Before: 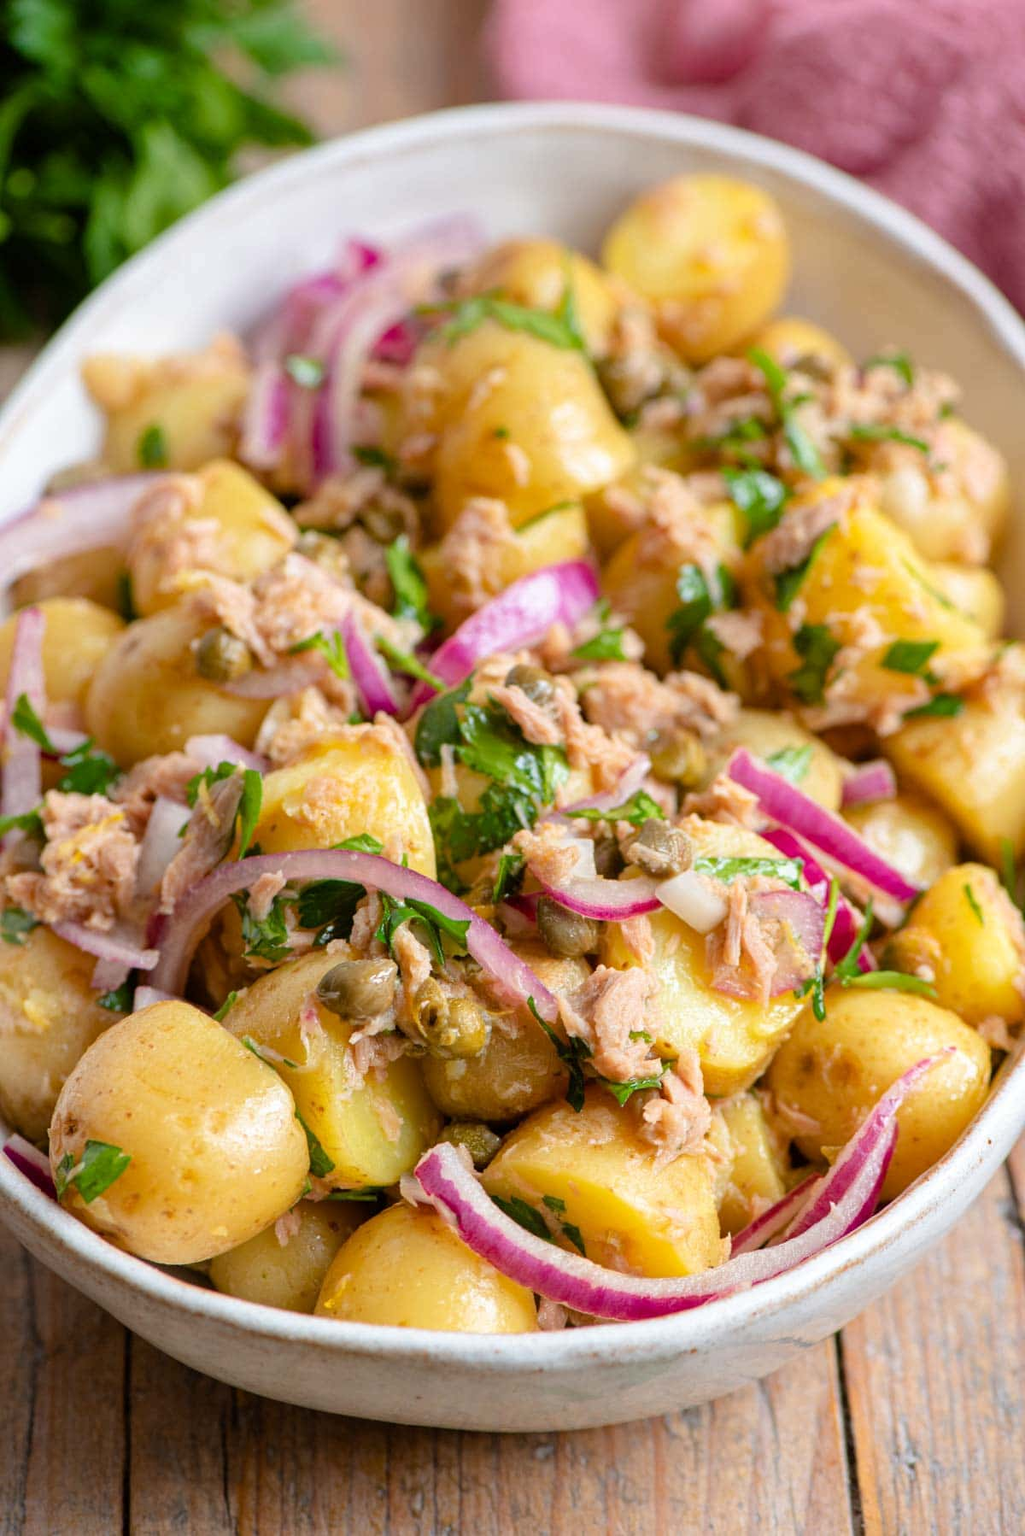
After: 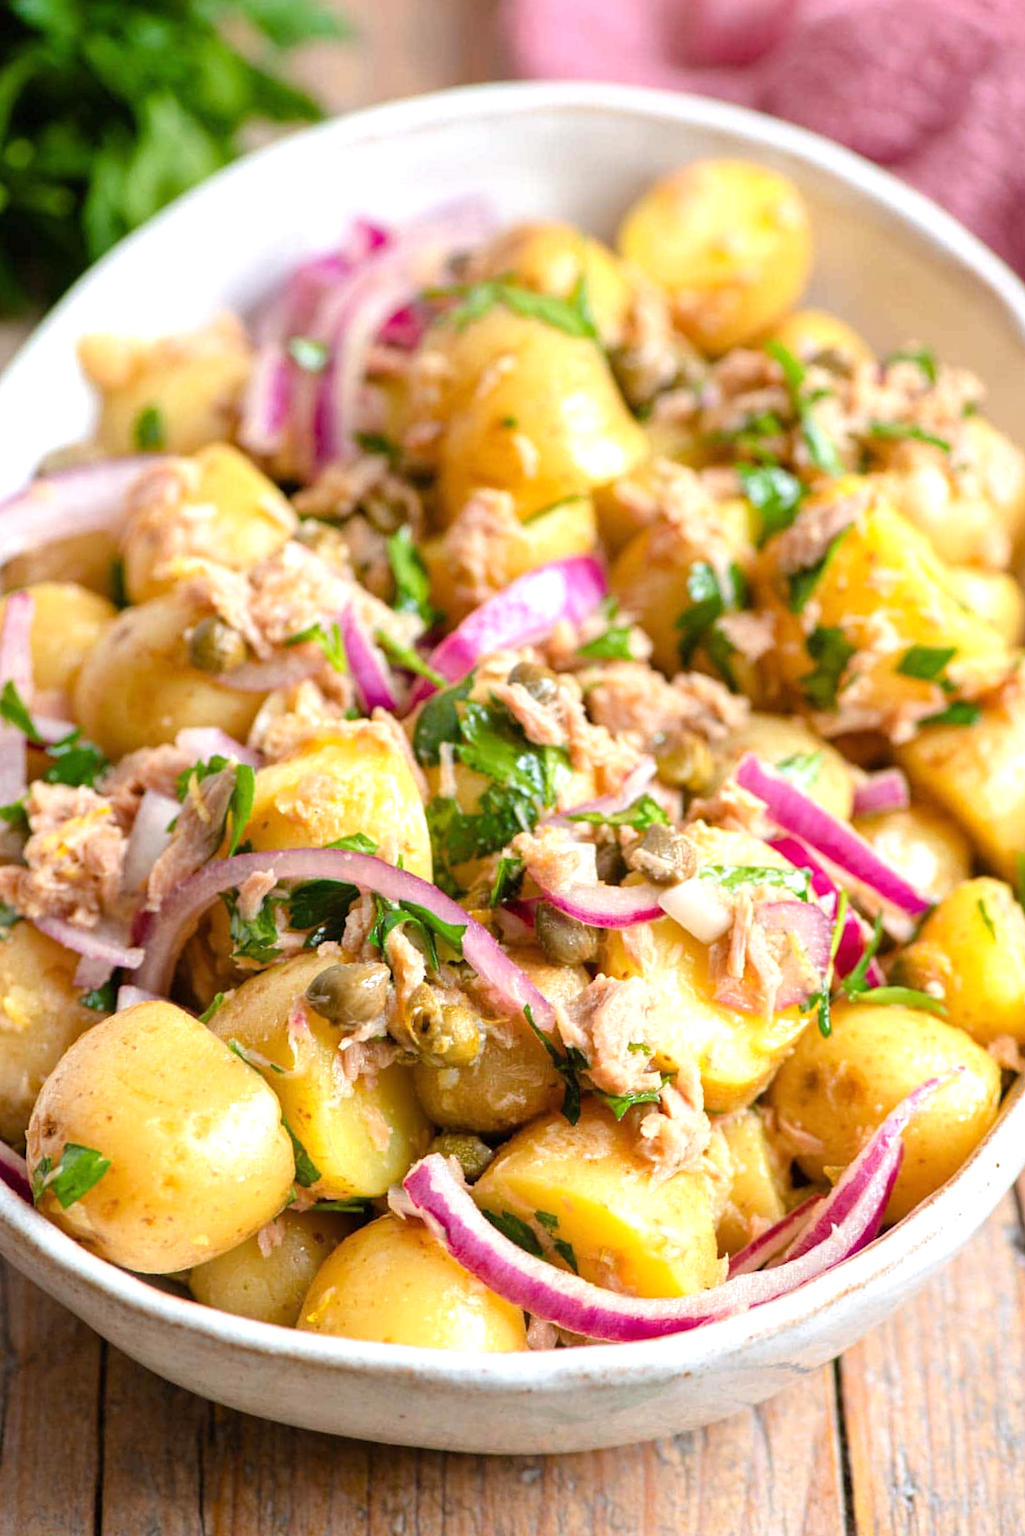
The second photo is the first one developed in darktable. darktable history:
exposure: black level correction 0, exposure 0.499 EV, compensate exposure bias true, compensate highlight preservation false
crop and rotate: angle -1.26°
